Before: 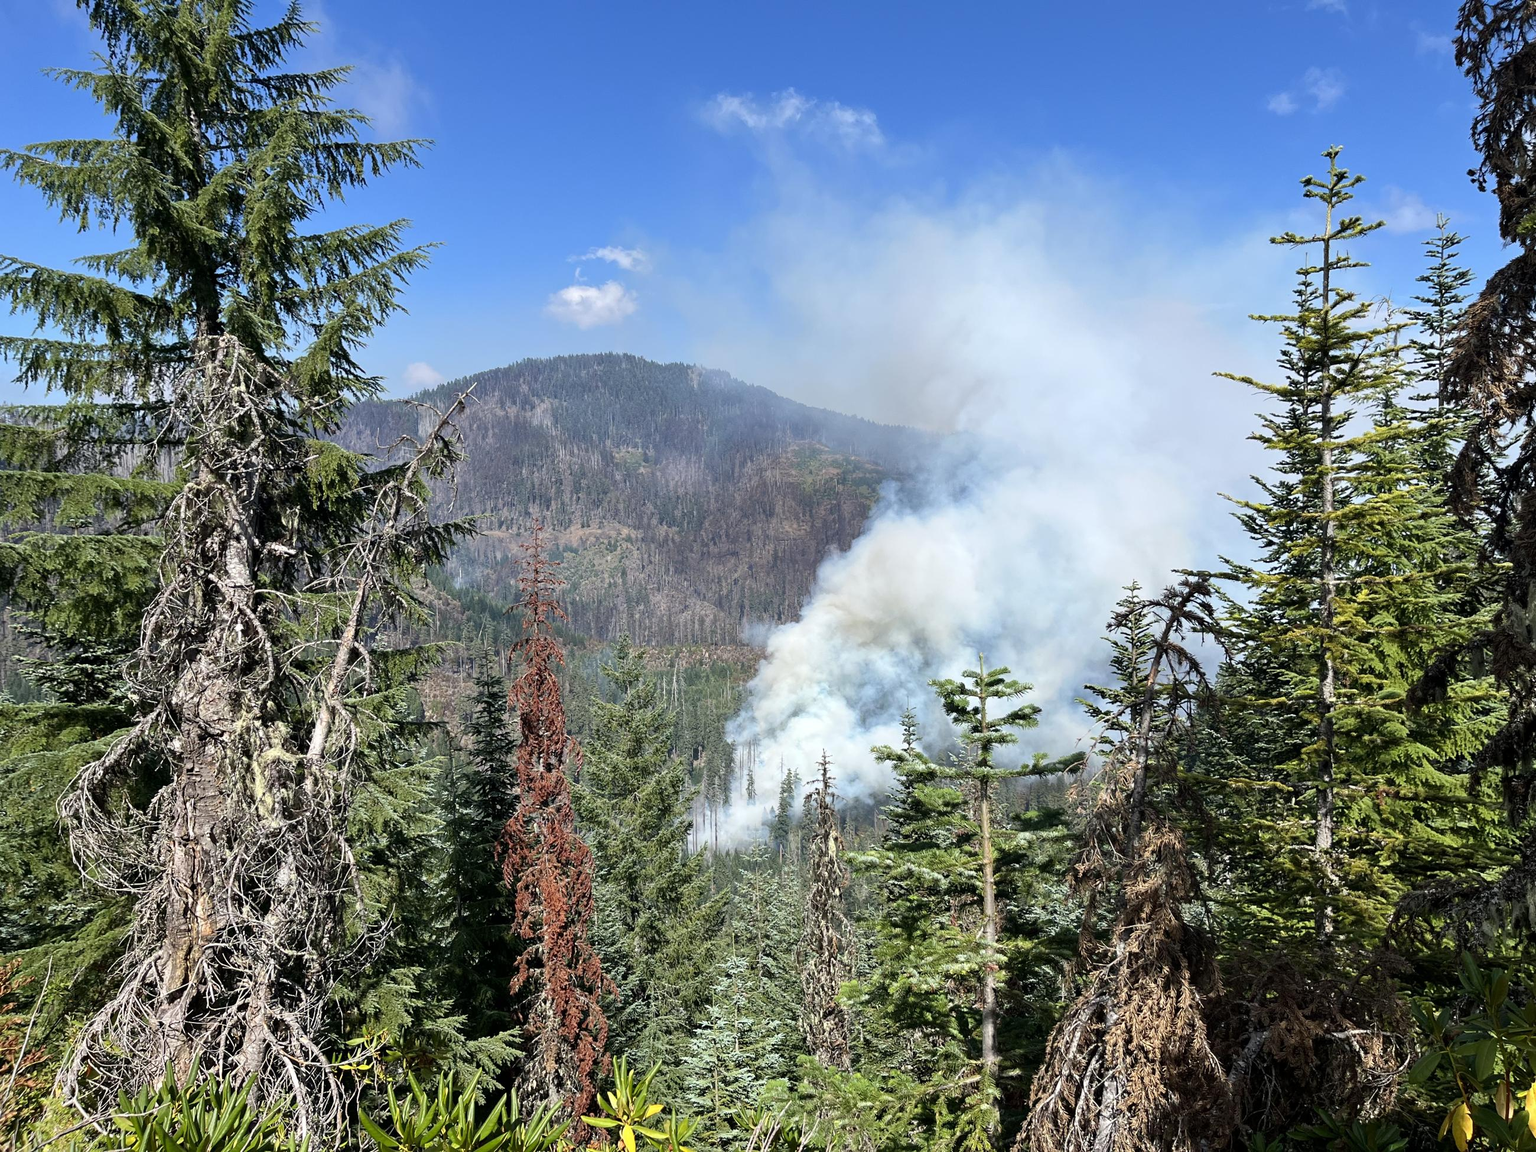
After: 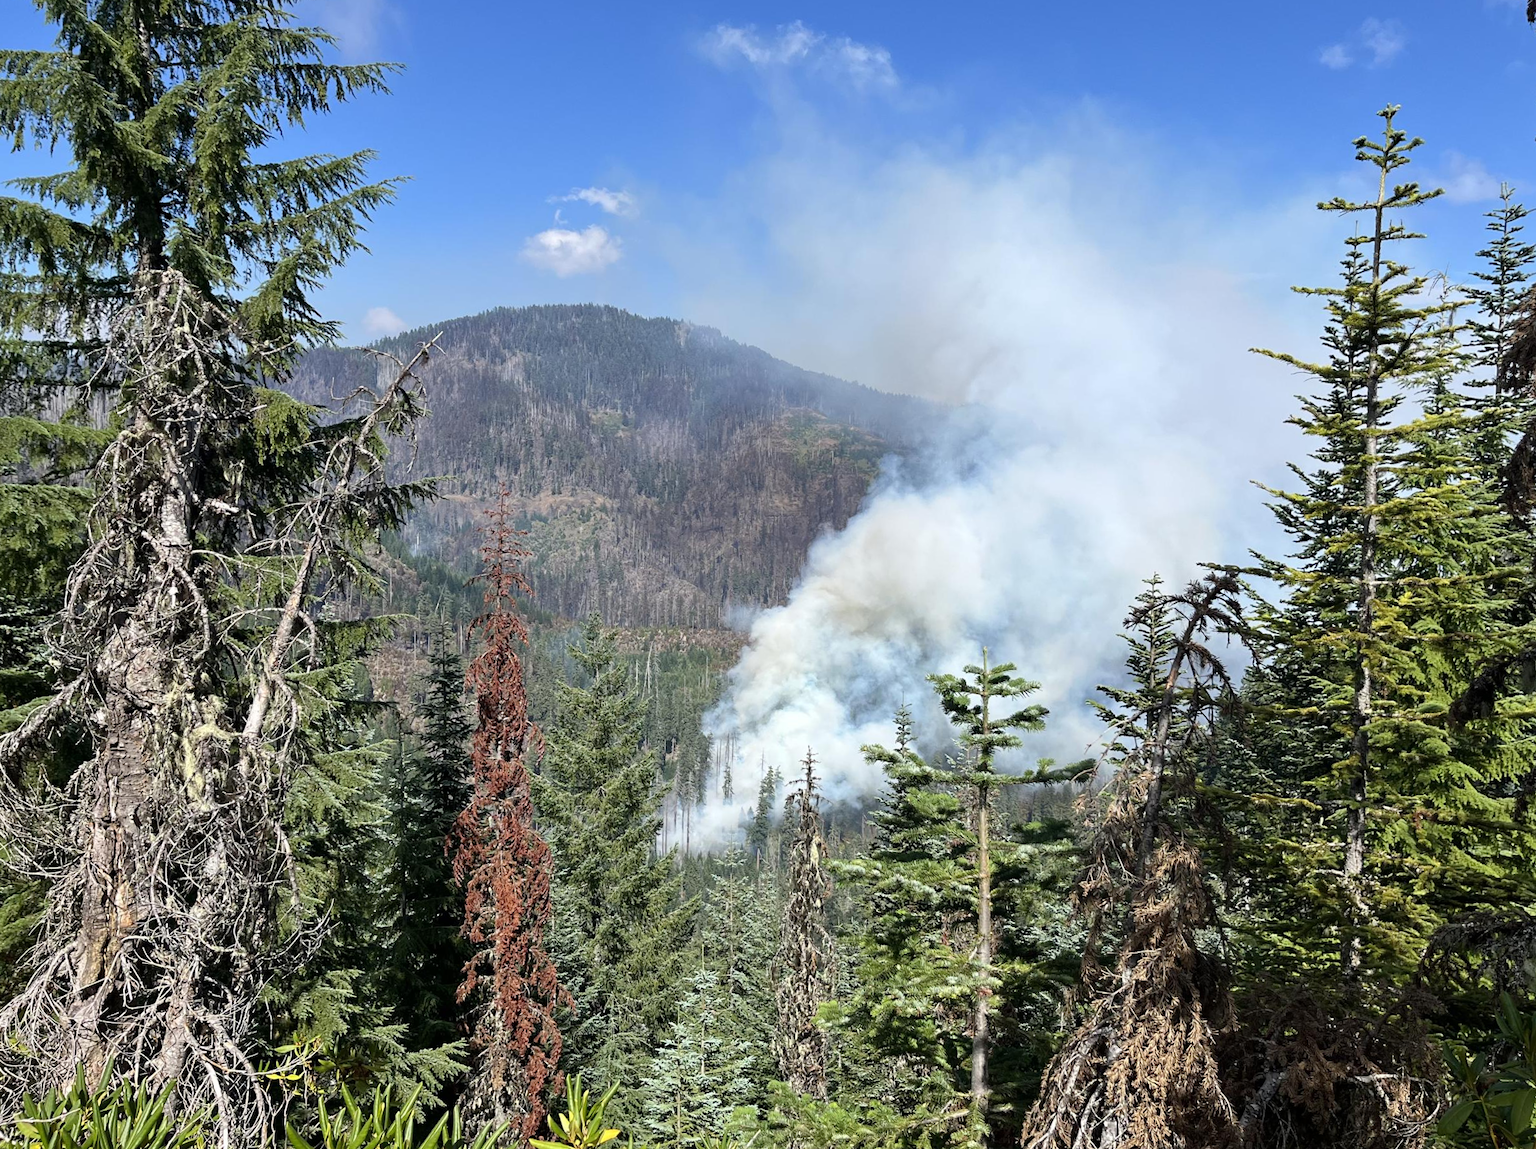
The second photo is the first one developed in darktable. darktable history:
crop and rotate: angle -1.98°, left 3.153%, top 4.132%, right 1.426%, bottom 0.649%
